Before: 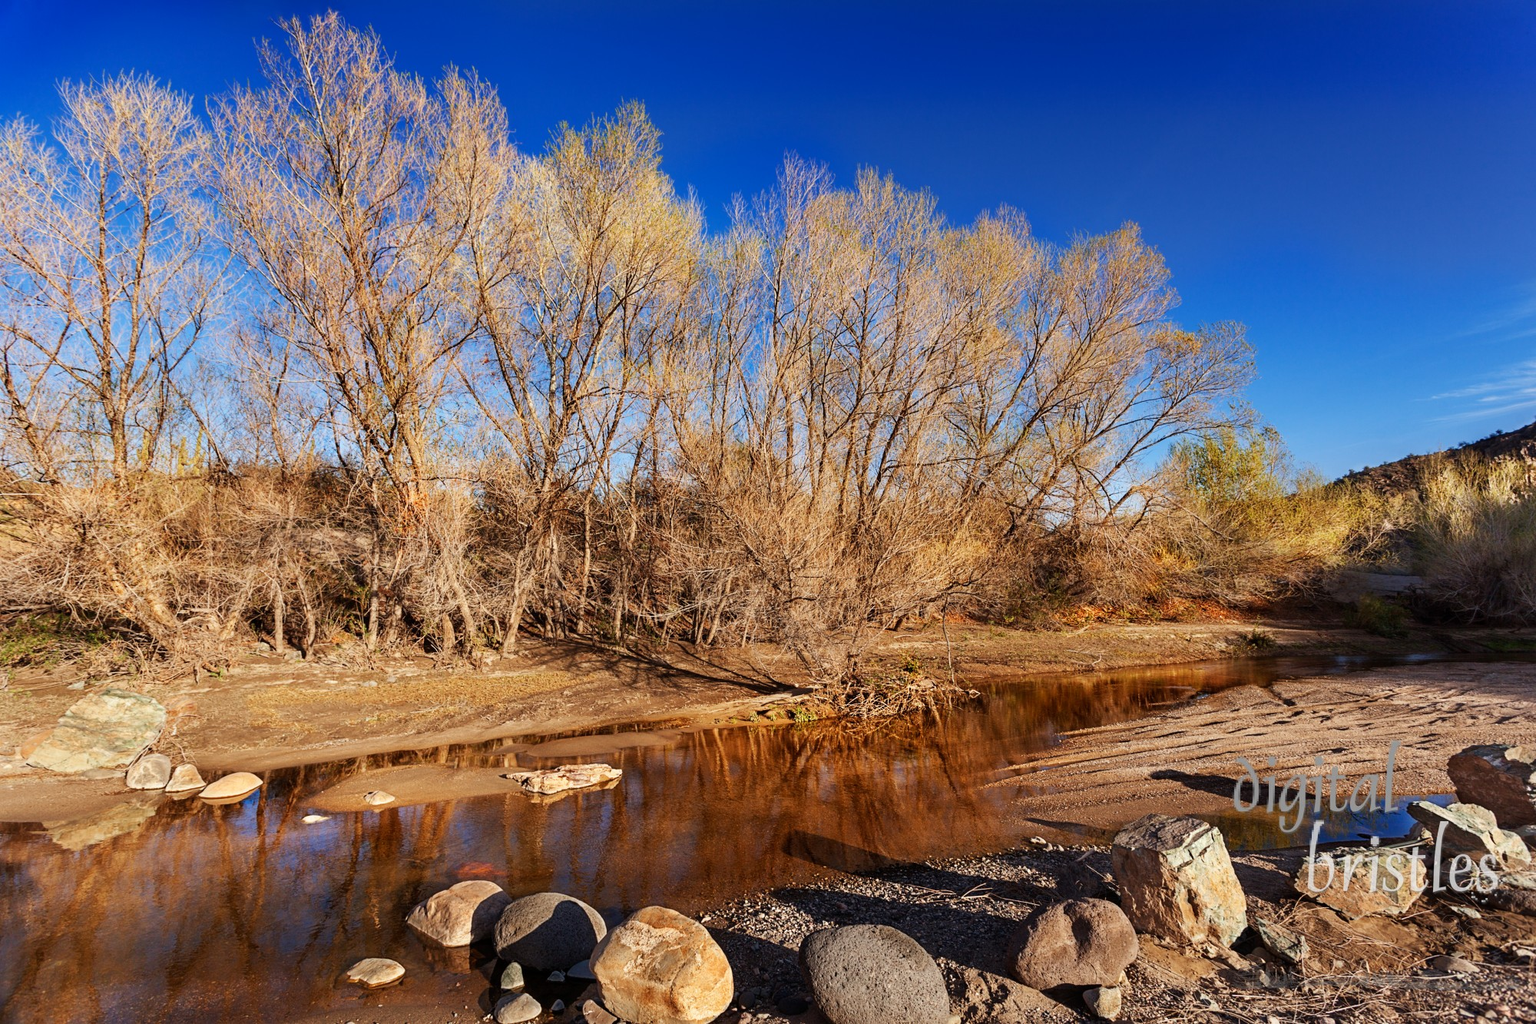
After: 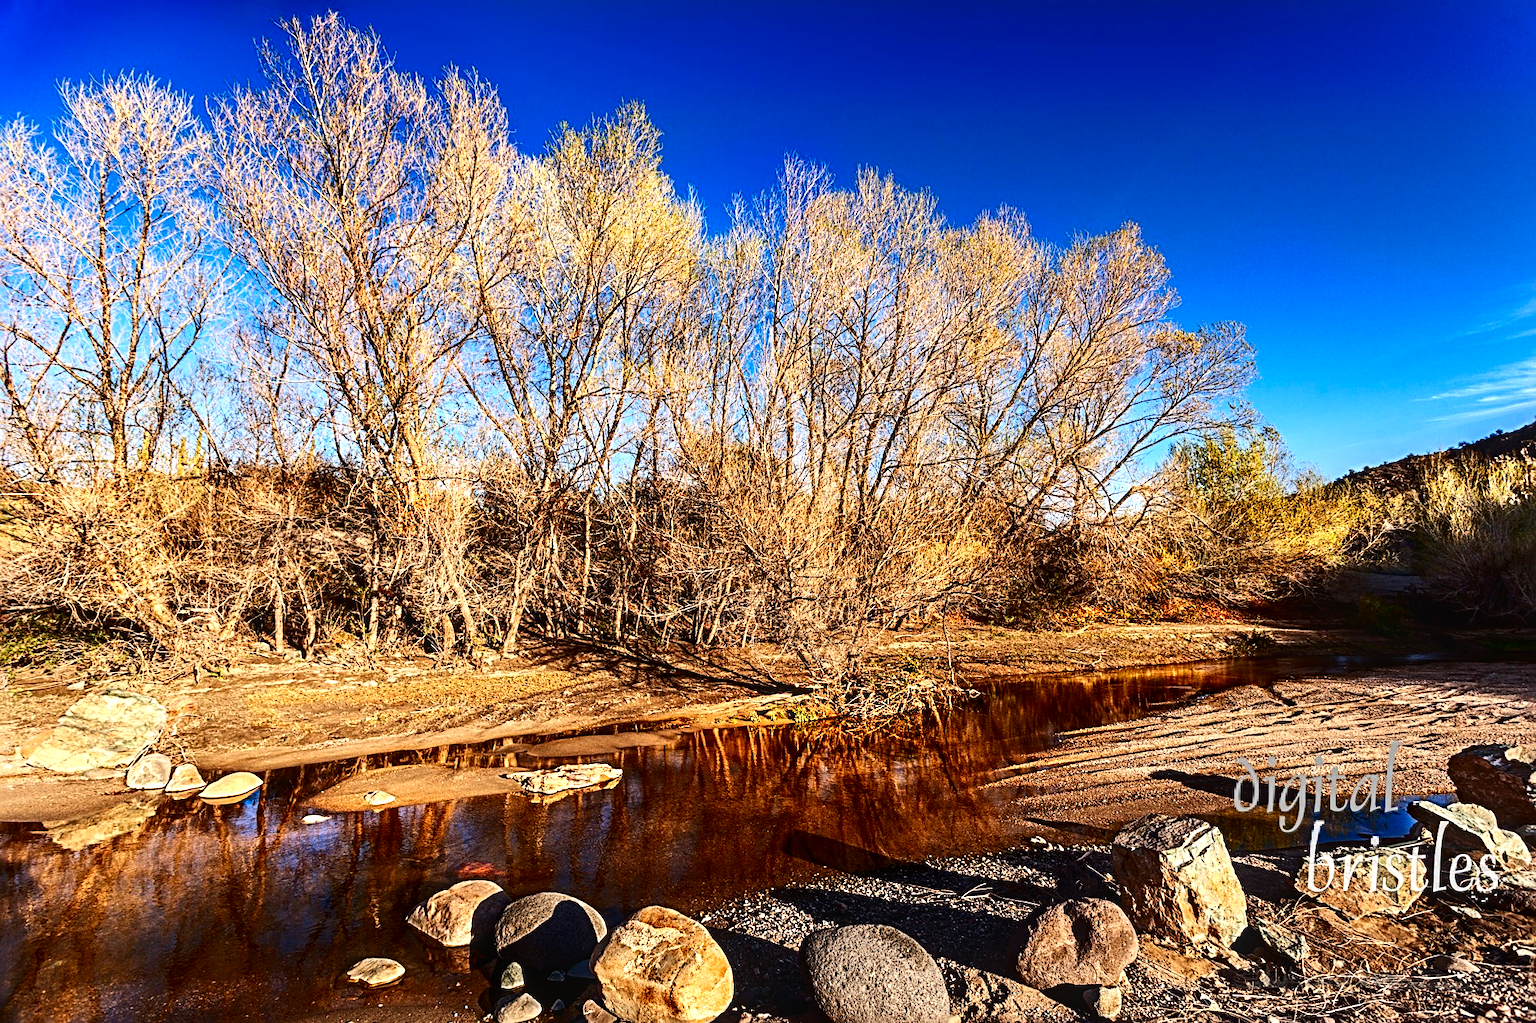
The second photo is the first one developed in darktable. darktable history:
tone equalizer: -8 EV -0.789 EV, -7 EV -0.724 EV, -6 EV -0.582 EV, -5 EV -0.373 EV, -3 EV 0.366 EV, -2 EV 0.6 EV, -1 EV 0.684 EV, +0 EV 0.74 EV, edges refinement/feathering 500, mask exposure compensation -1.57 EV, preserve details no
sharpen: radius 3.969
contrast brightness saturation: contrast 0.212, brightness -0.106, saturation 0.211
local contrast: on, module defaults
